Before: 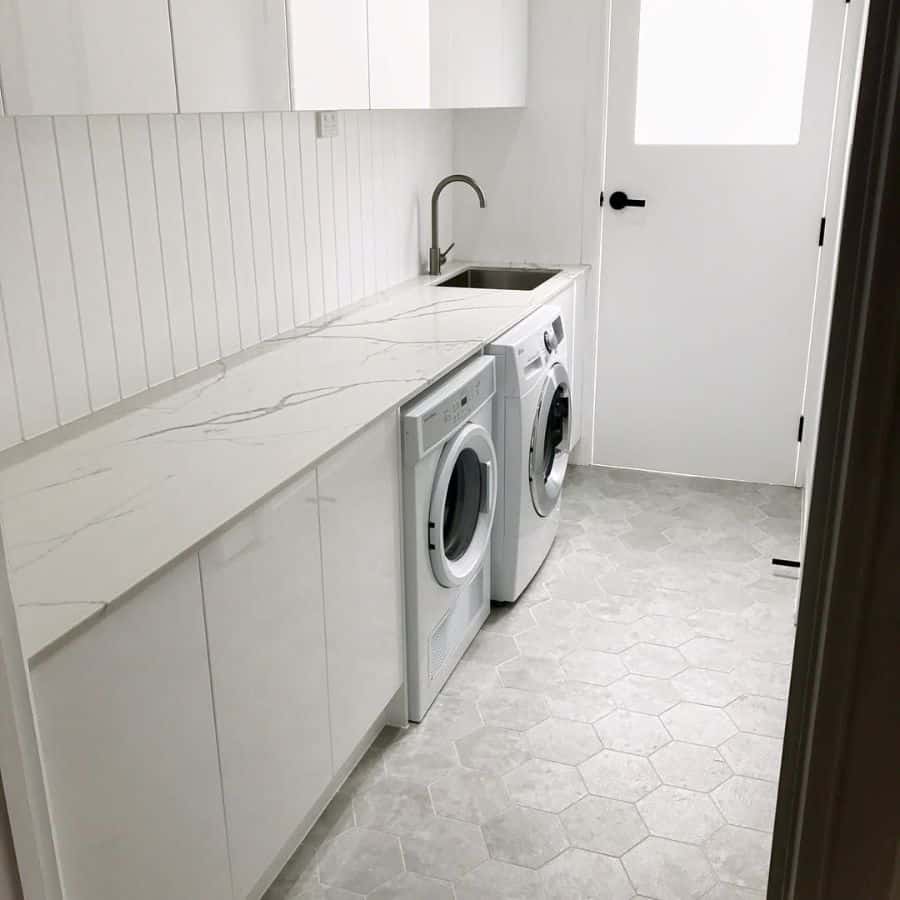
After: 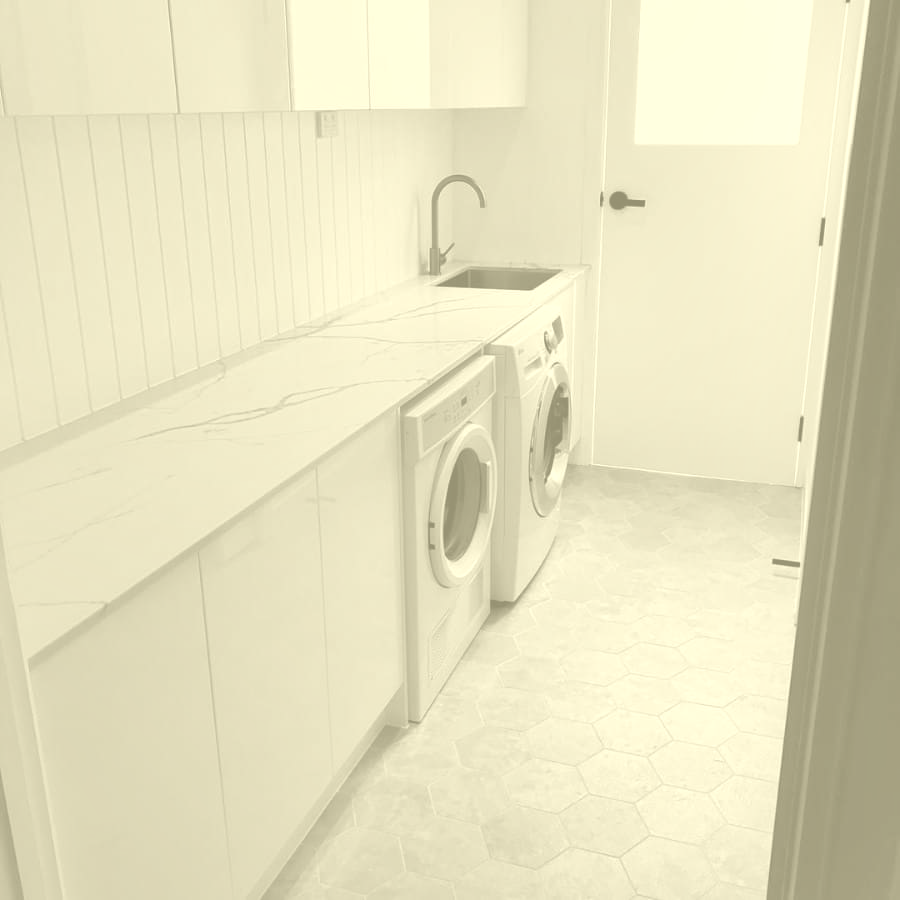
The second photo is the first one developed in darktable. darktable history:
colorize: hue 43.2°, saturation 40%, version 1
lowpass: radius 0.1, contrast 0.85, saturation 1.1, unbound 0
shadows and highlights: shadows 25, highlights -48, soften with gaussian
